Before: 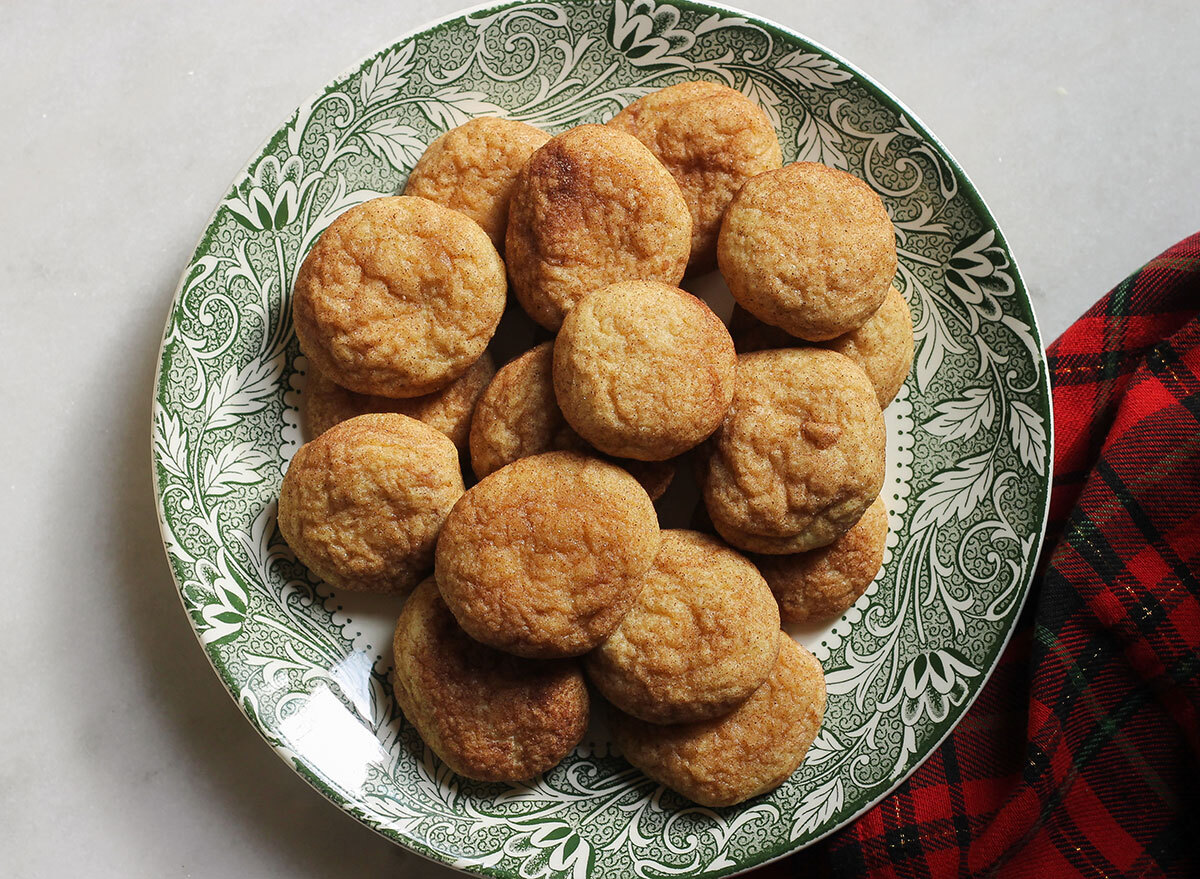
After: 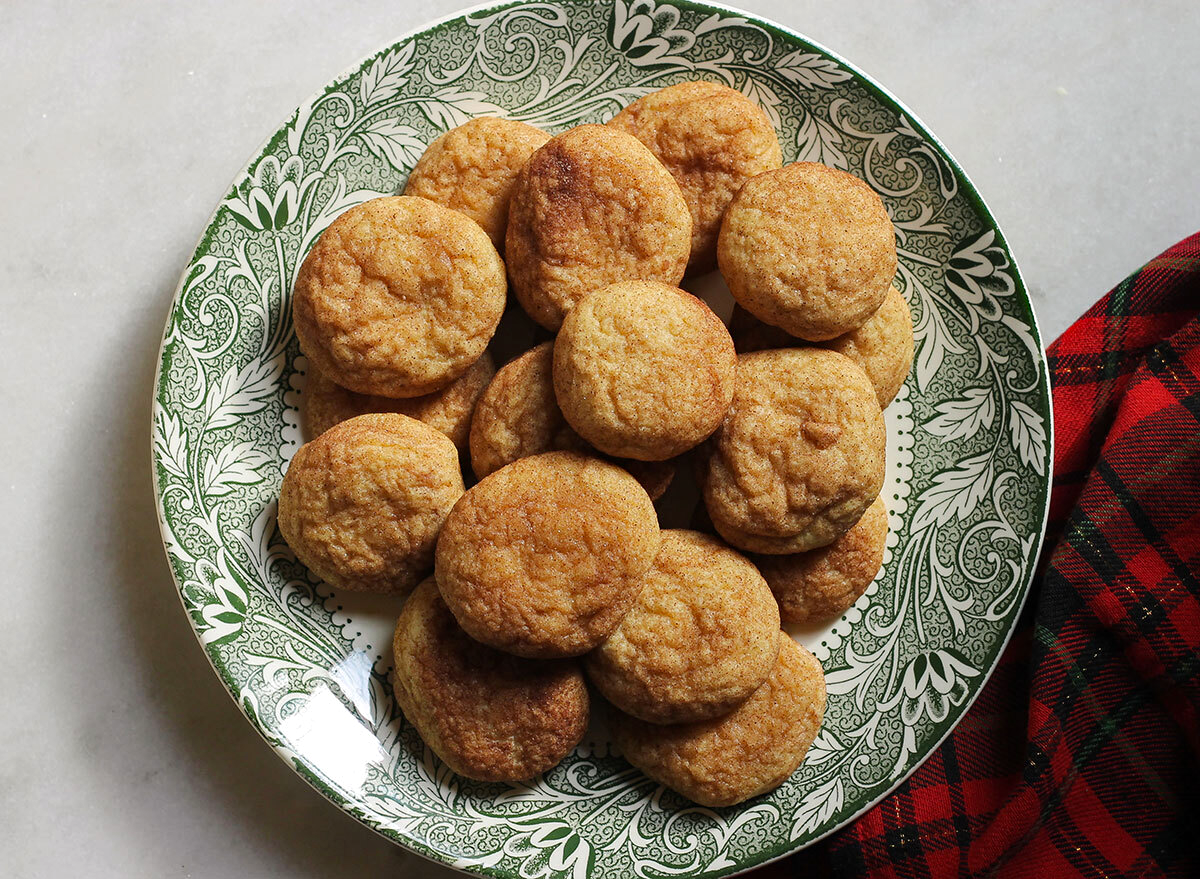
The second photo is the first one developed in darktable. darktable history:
haze removal: strength 0.289, distance 0.244, compatibility mode true, adaptive false
